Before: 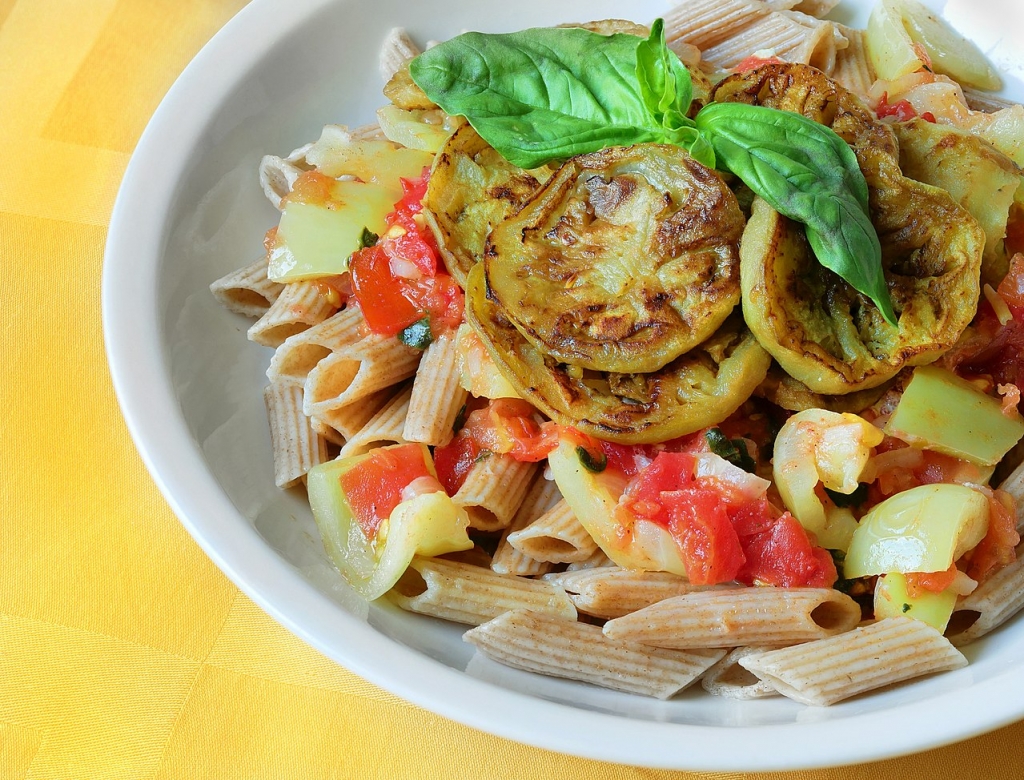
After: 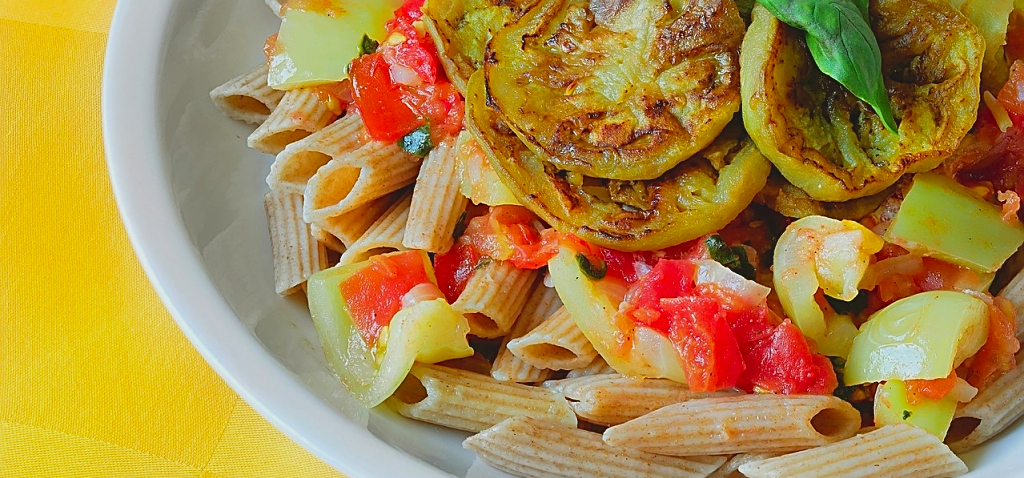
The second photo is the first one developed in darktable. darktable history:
crop and rotate: top 24.776%, bottom 13.936%
sharpen: amount 0.563
contrast brightness saturation: contrast -0.171, saturation 0.187
